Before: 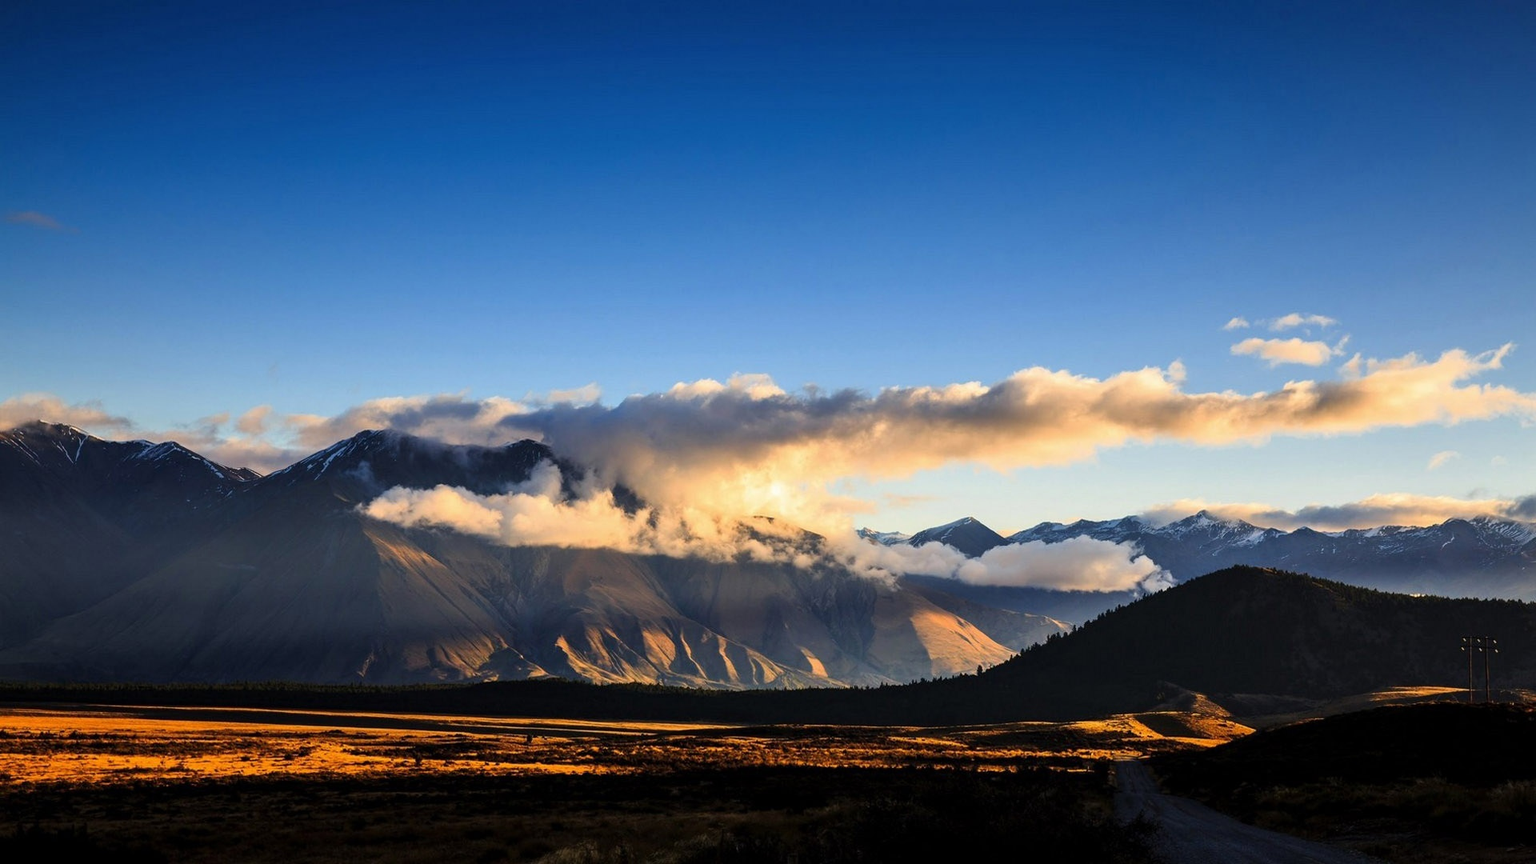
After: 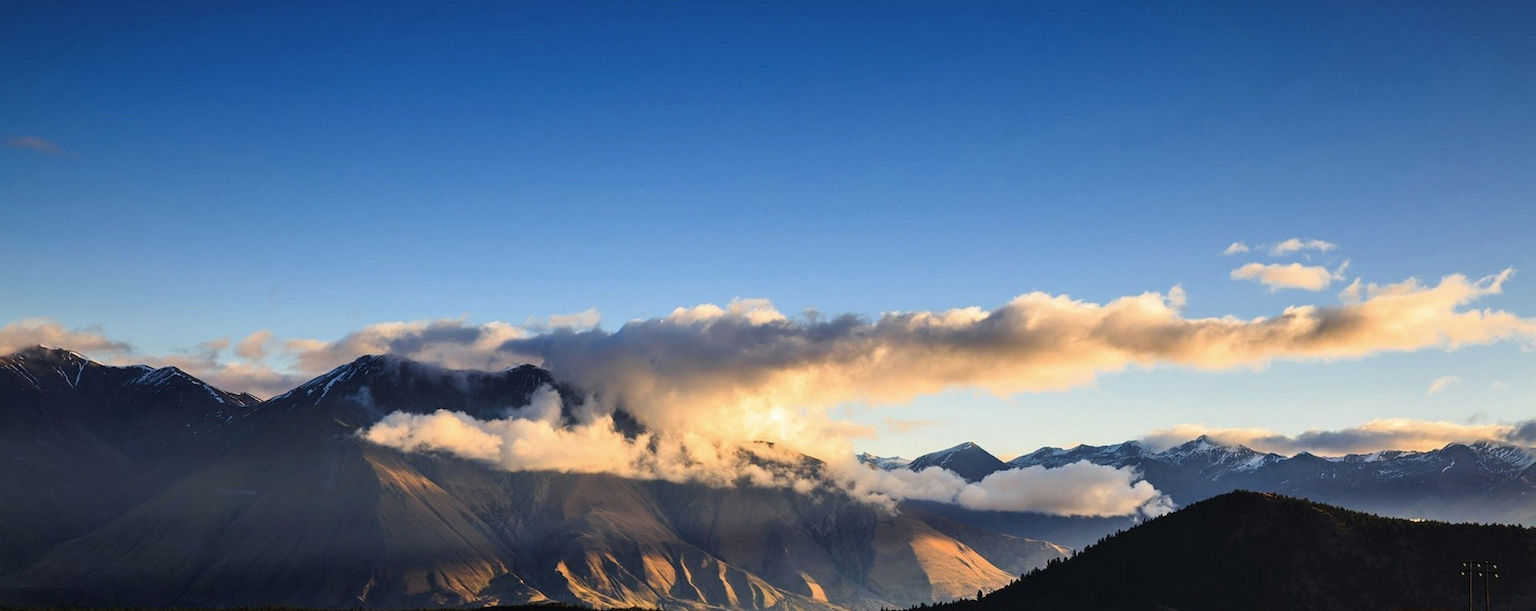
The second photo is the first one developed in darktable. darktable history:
crop and rotate: top 8.733%, bottom 20.512%
contrast brightness saturation: saturation -0.058
